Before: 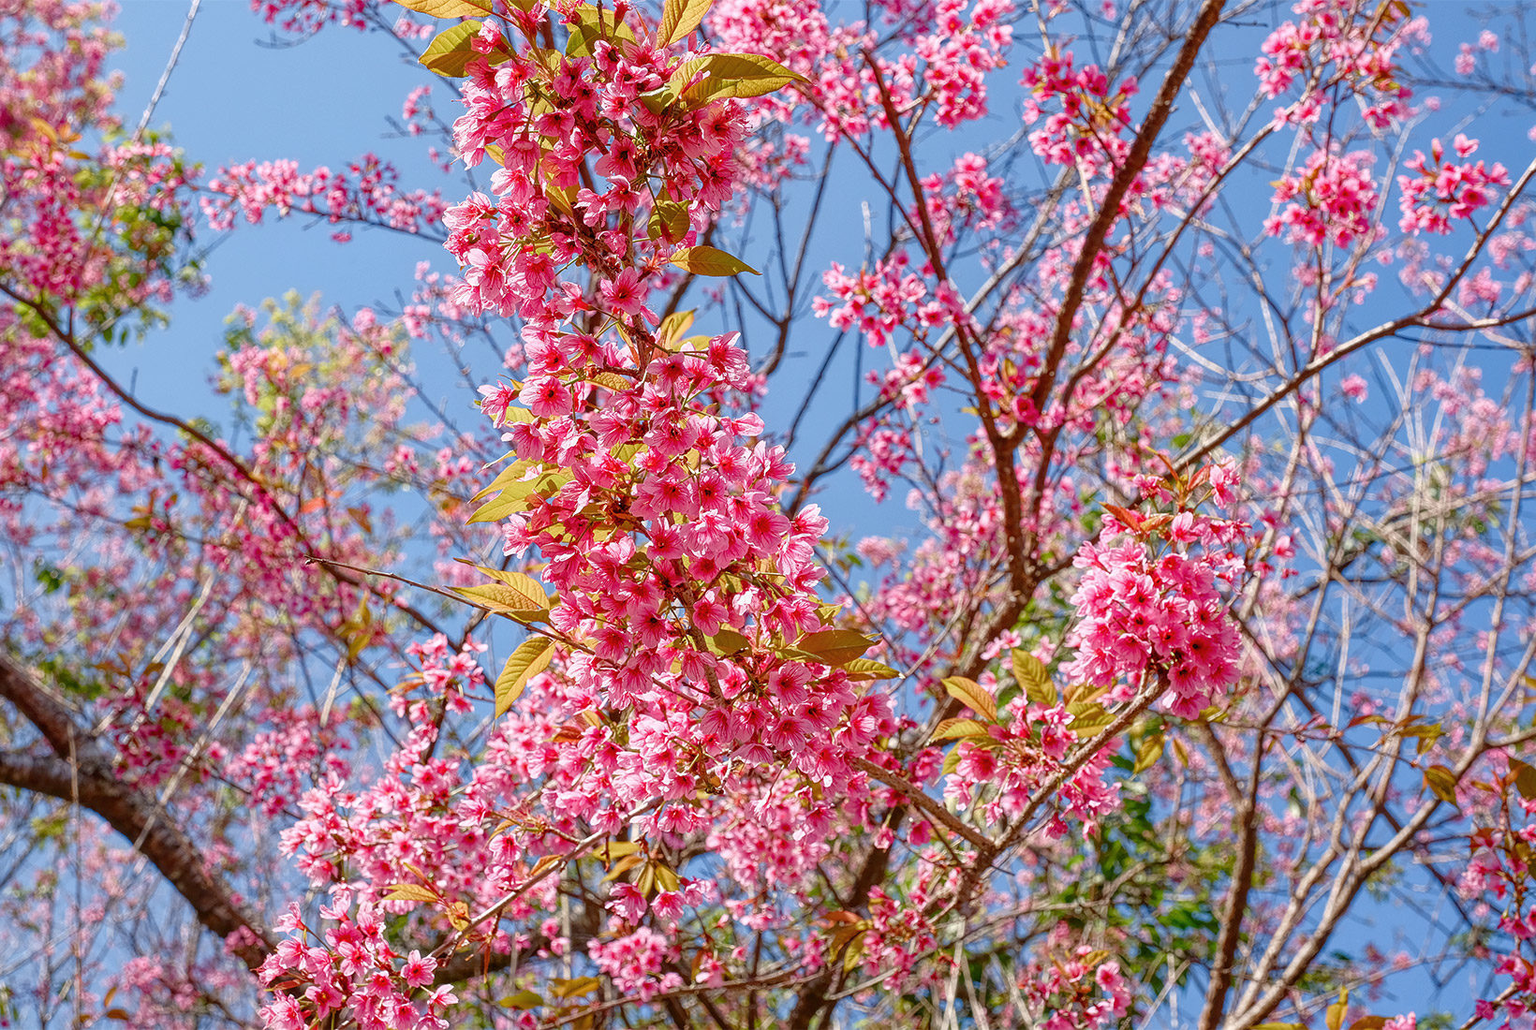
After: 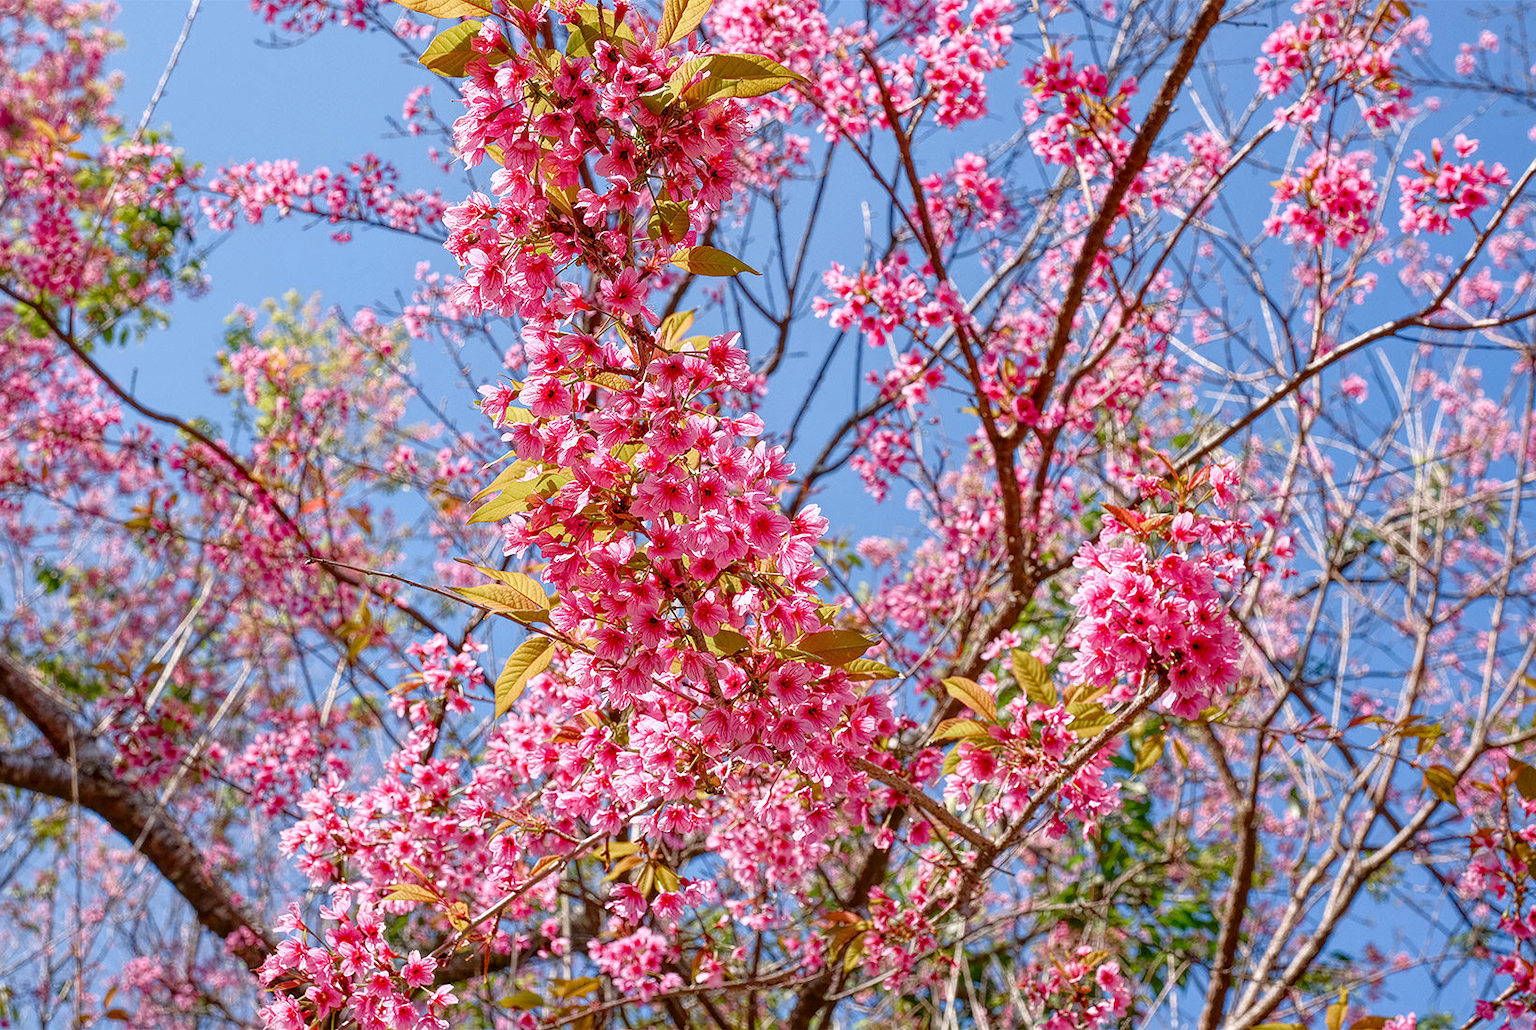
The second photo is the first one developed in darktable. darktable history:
white balance: red 1.004, blue 1.024
contrast equalizer: octaves 7, y [[0.6 ×6], [0.55 ×6], [0 ×6], [0 ×6], [0 ×6]], mix 0.15
